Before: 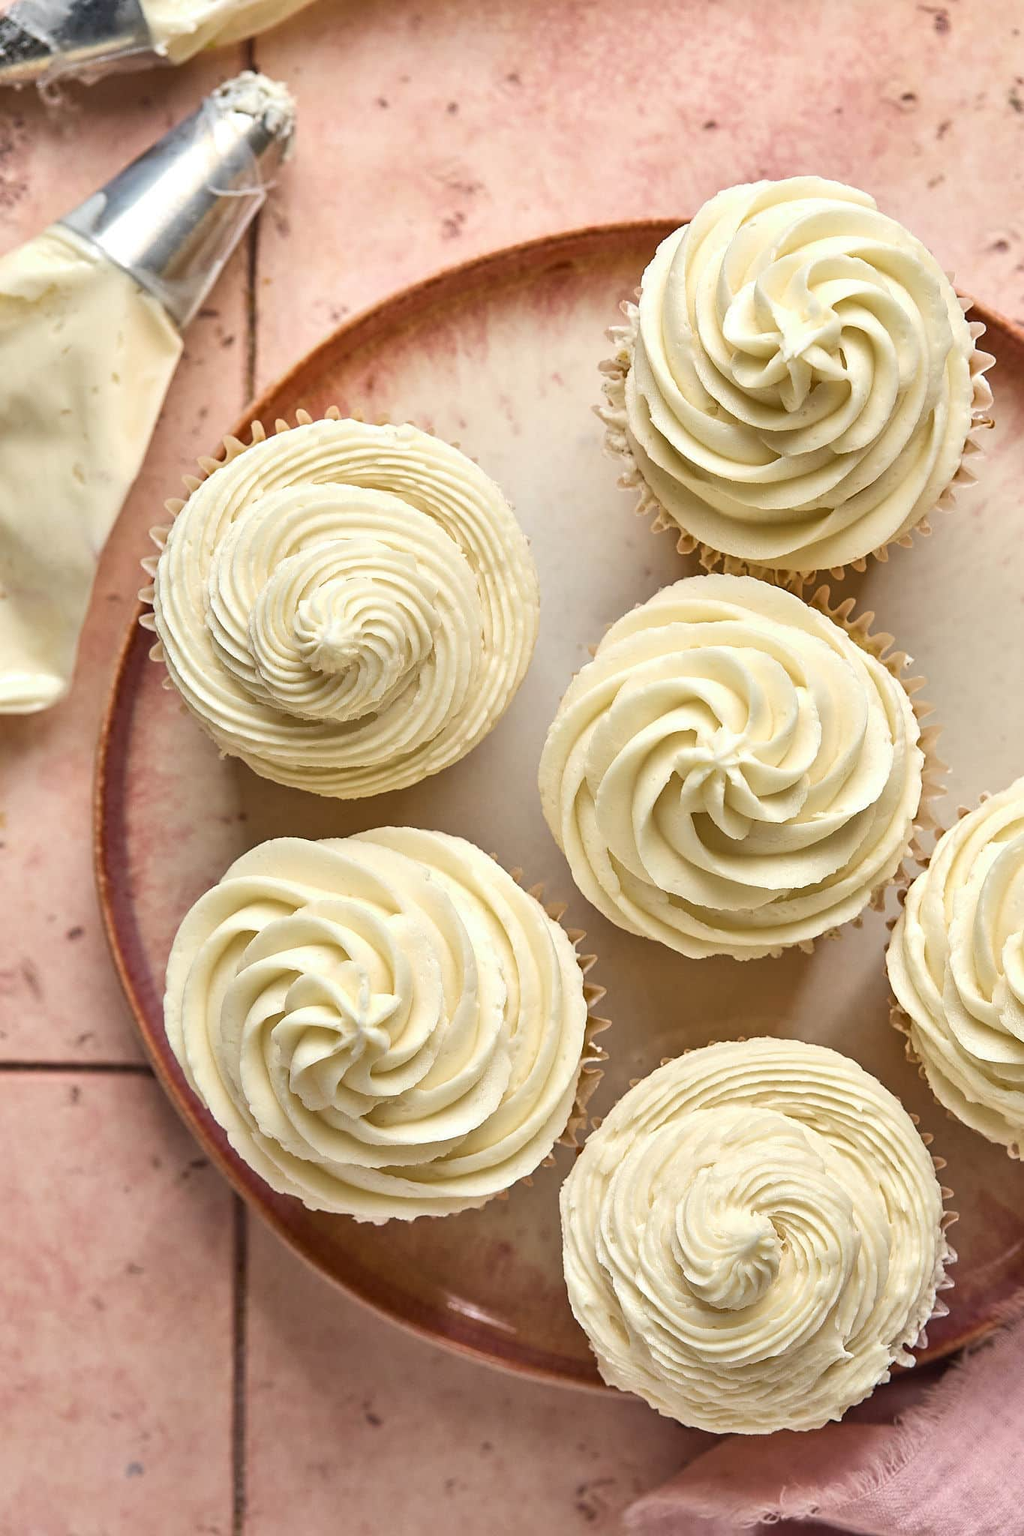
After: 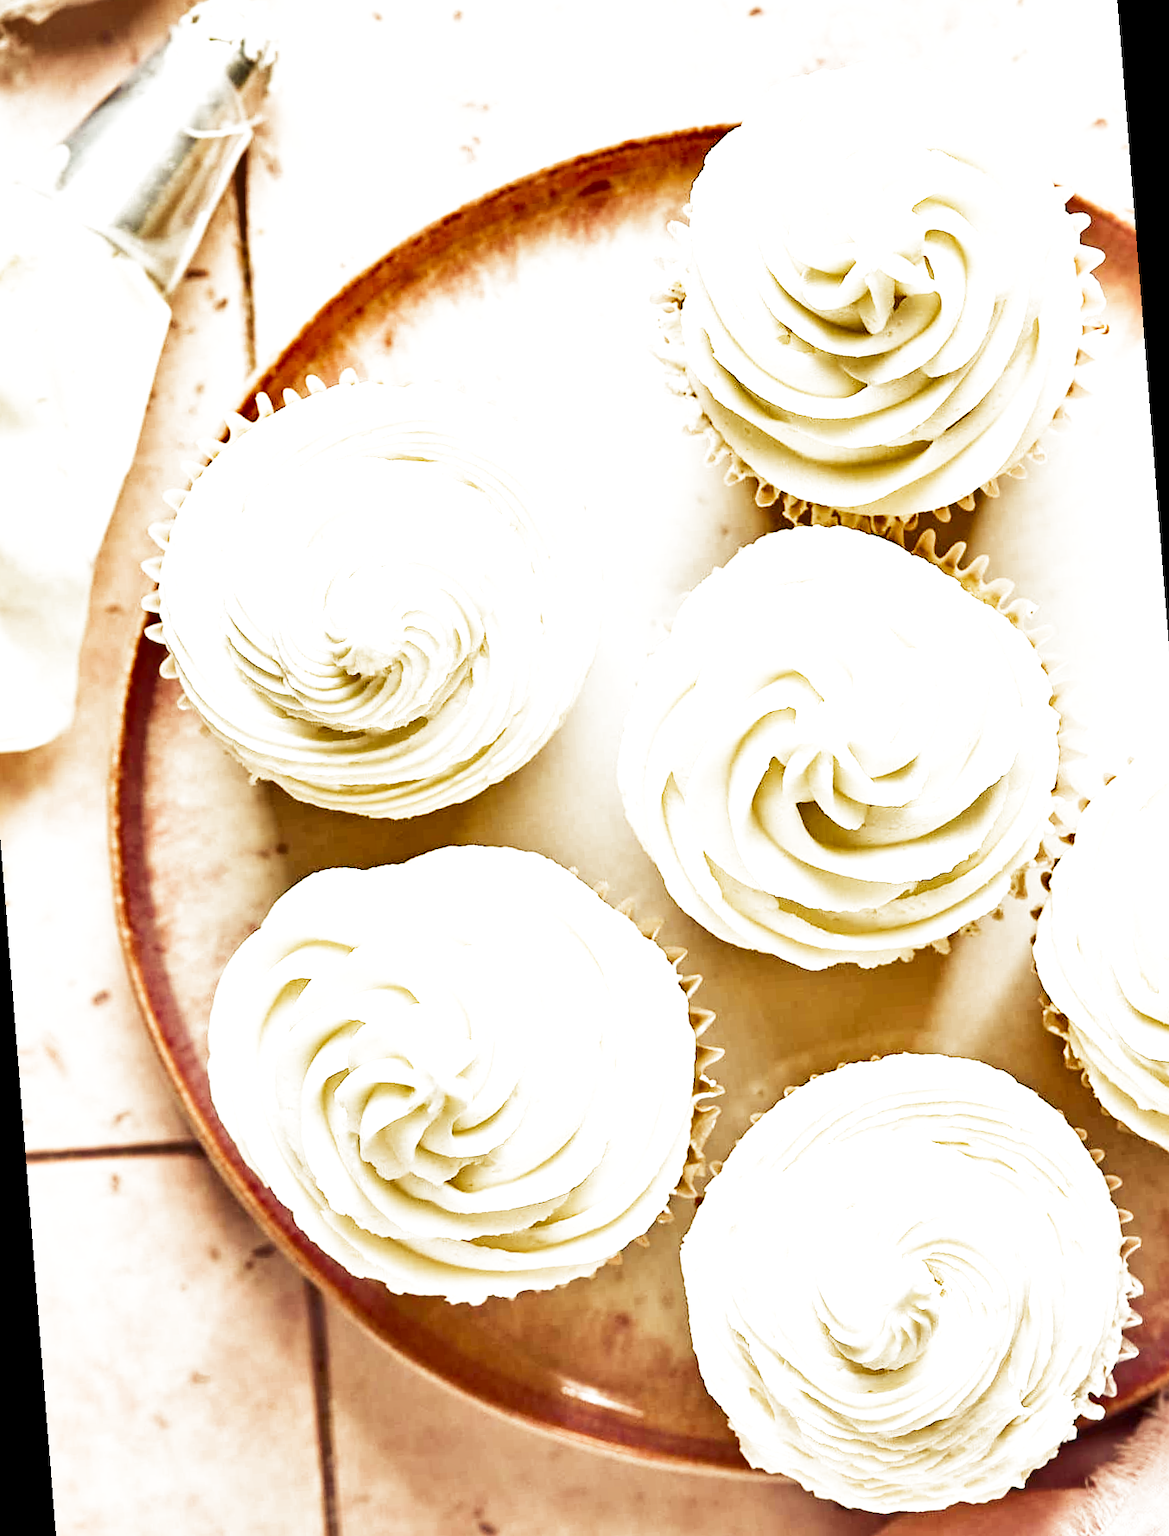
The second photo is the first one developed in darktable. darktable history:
rotate and perspective: rotation -4.57°, crop left 0.054, crop right 0.944, crop top 0.087, crop bottom 0.914
color balance rgb: shadows lift › chroma 2%, shadows lift › hue 263°, highlights gain › chroma 8%, highlights gain › hue 84°, linear chroma grading › global chroma -15%, saturation formula JzAzBz (2021)
exposure: exposure 1.25 EV, compensate exposure bias true, compensate highlight preservation false
shadows and highlights: shadows 32.83, highlights -47.7, soften with gaussian
filmic rgb: middle gray luminance 12.74%, black relative exposure -10.13 EV, white relative exposure 3.47 EV, threshold 6 EV, target black luminance 0%, hardness 5.74, latitude 44.69%, contrast 1.221, highlights saturation mix 5%, shadows ↔ highlights balance 26.78%, add noise in highlights 0, preserve chrominance no, color science v3 (2019), use custom middle-gray values true, iterations of high-quality reconstruction 0, contrast in highlights soft, enable highlight reconstruction true
